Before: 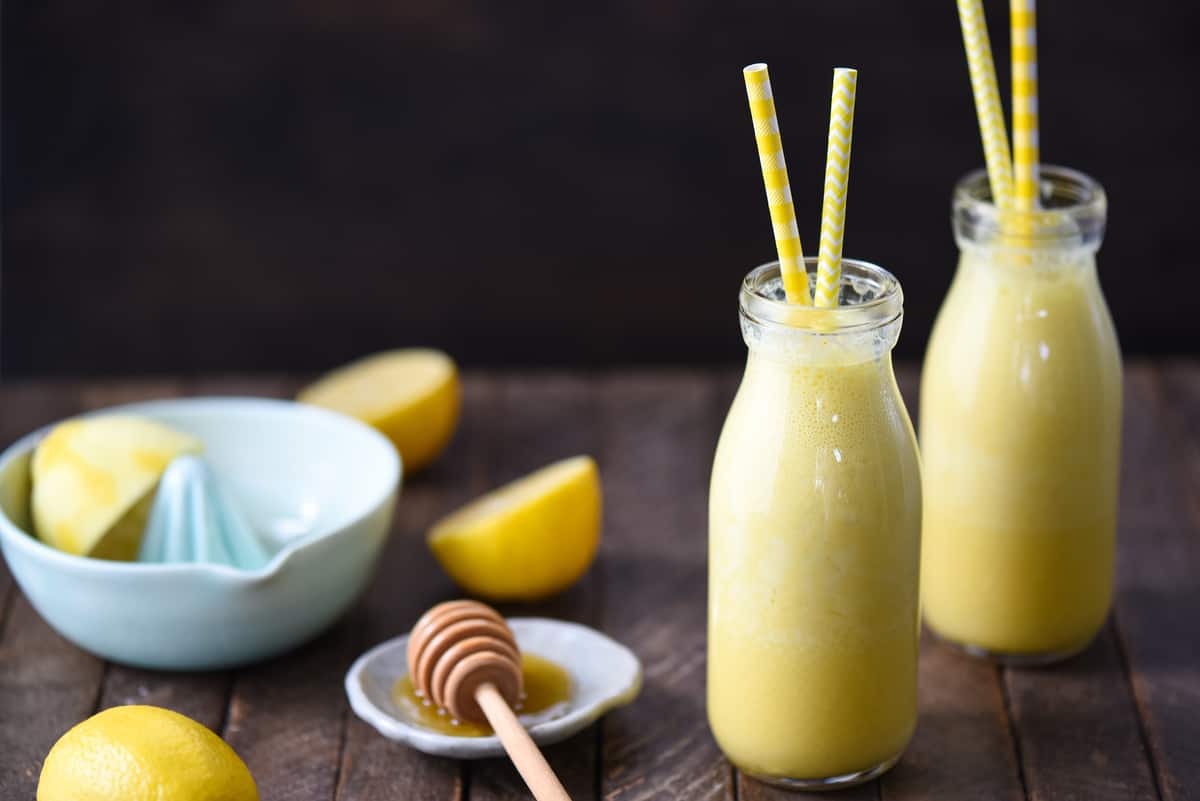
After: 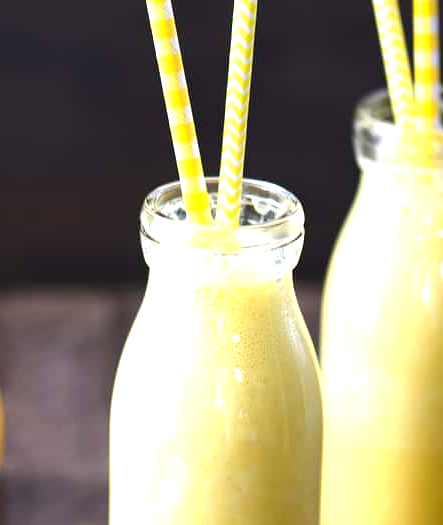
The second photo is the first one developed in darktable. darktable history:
crop and rotate: left 49.936%, top 10.094%, right 13.136%, bottom 24.256%
exposure: black level correction 0, exposure 1 EV, compensate exposure bias true, compensate highlight preservation false
